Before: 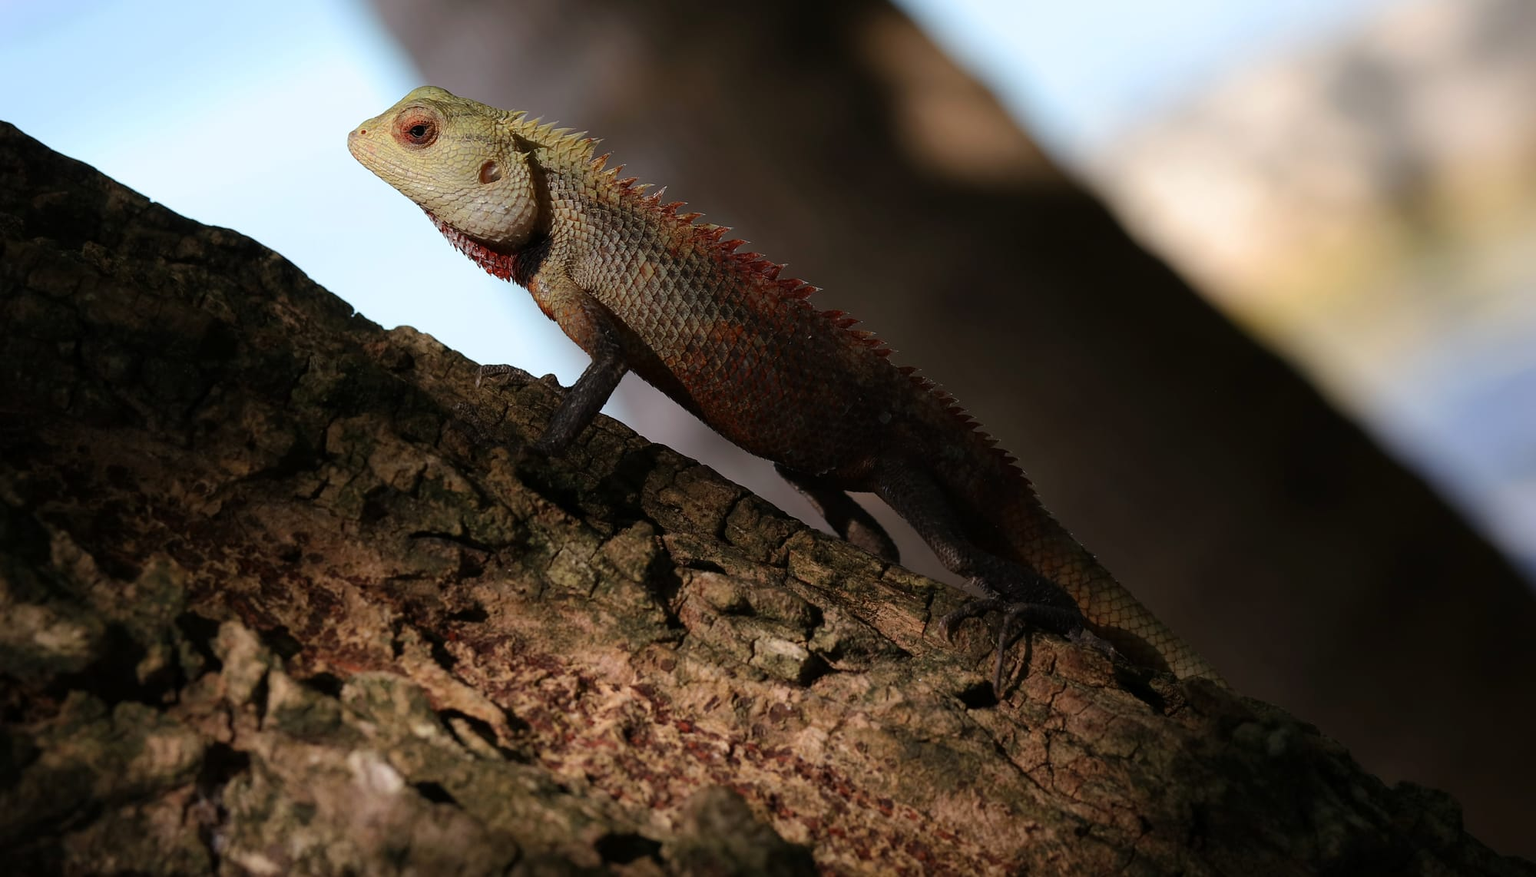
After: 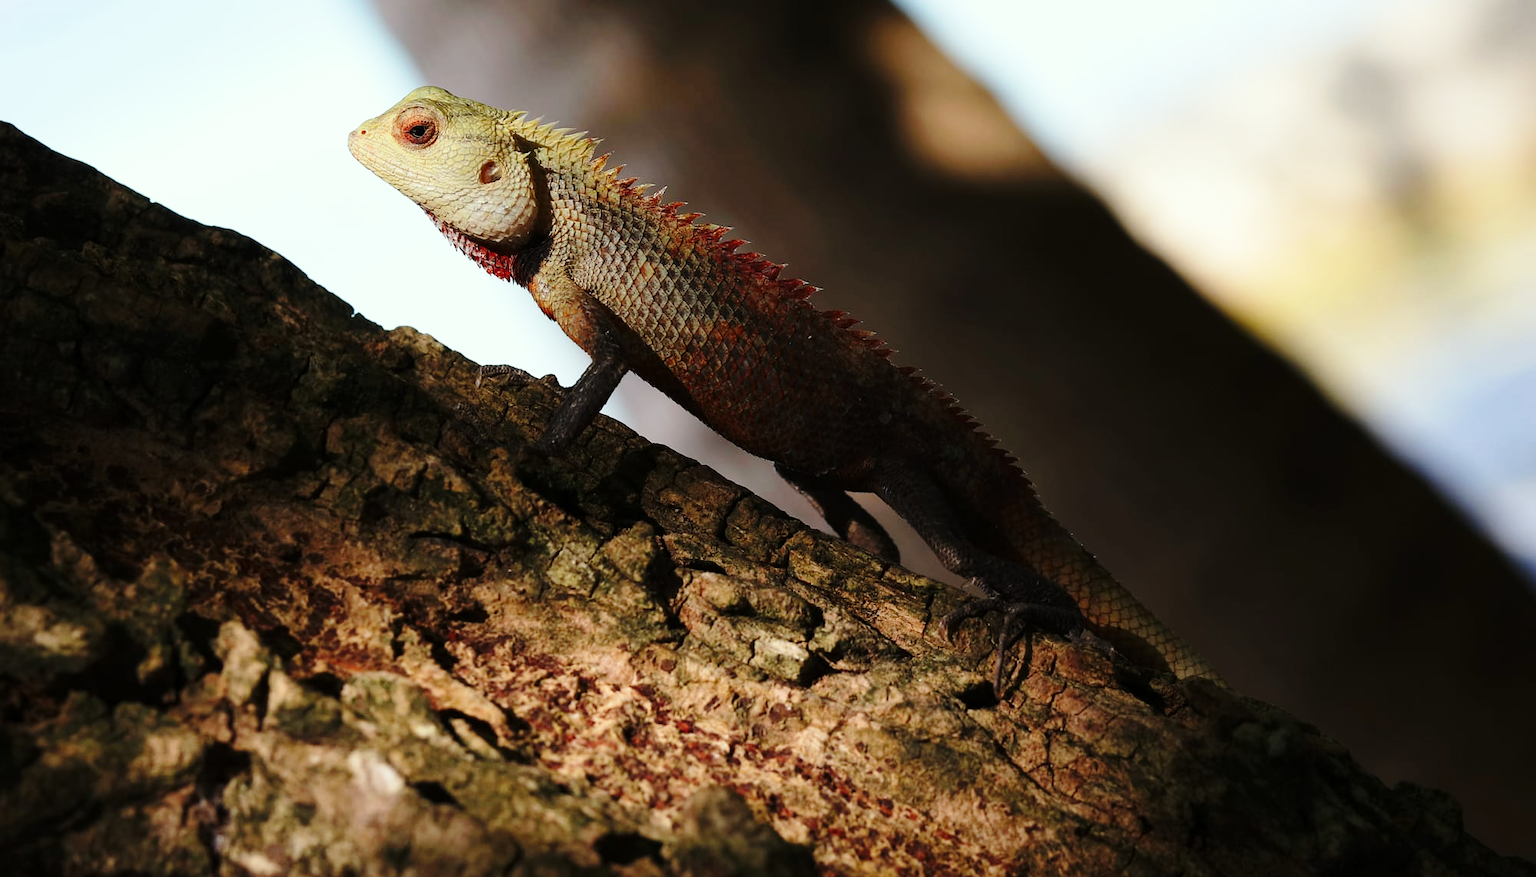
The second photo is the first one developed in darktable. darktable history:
color correction: highlights a* -2.66, highlights b* 2.29
base curve: curves: ch0 [(0, 0) (0.028, 0.03) (0.121, 0.232) (0.46, 0.748) (0.859, 0.968) (1, 1)], preserve colors none
